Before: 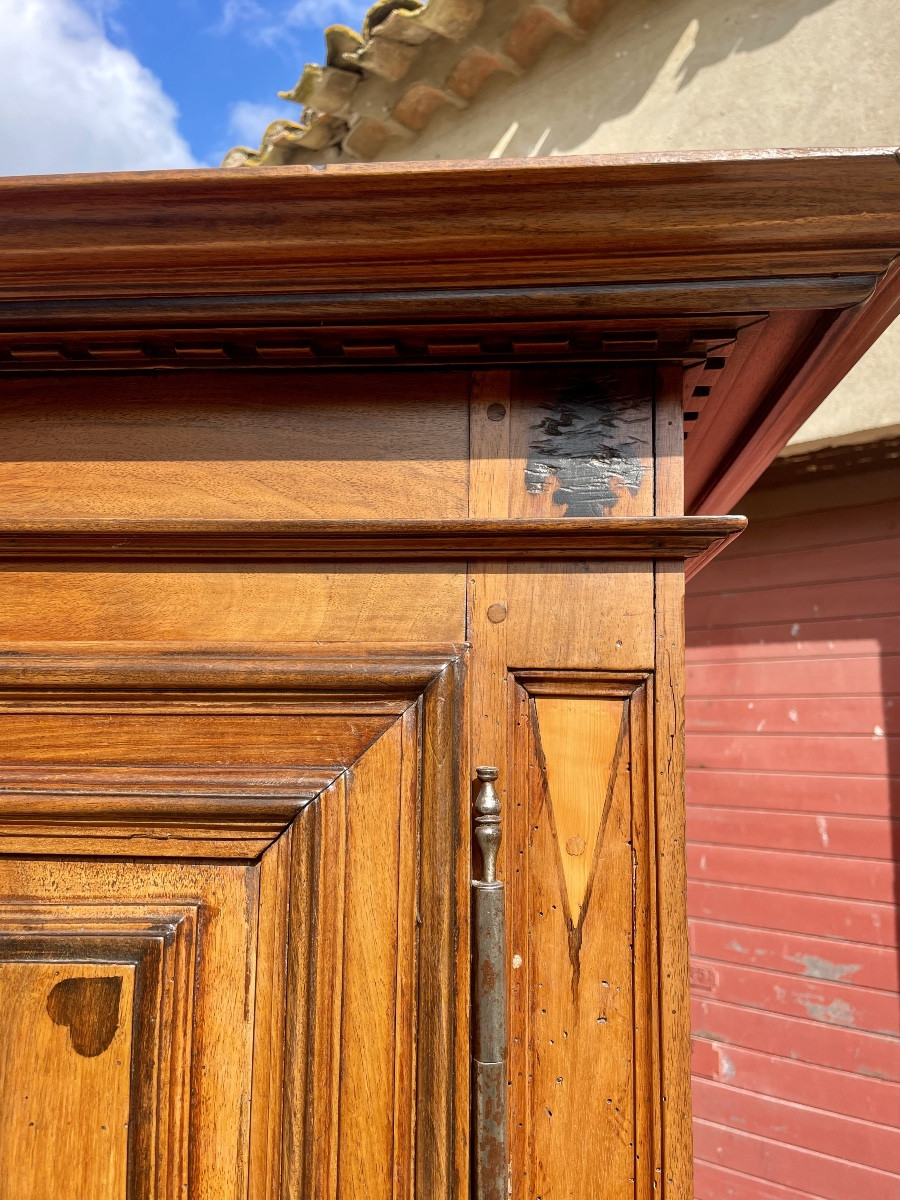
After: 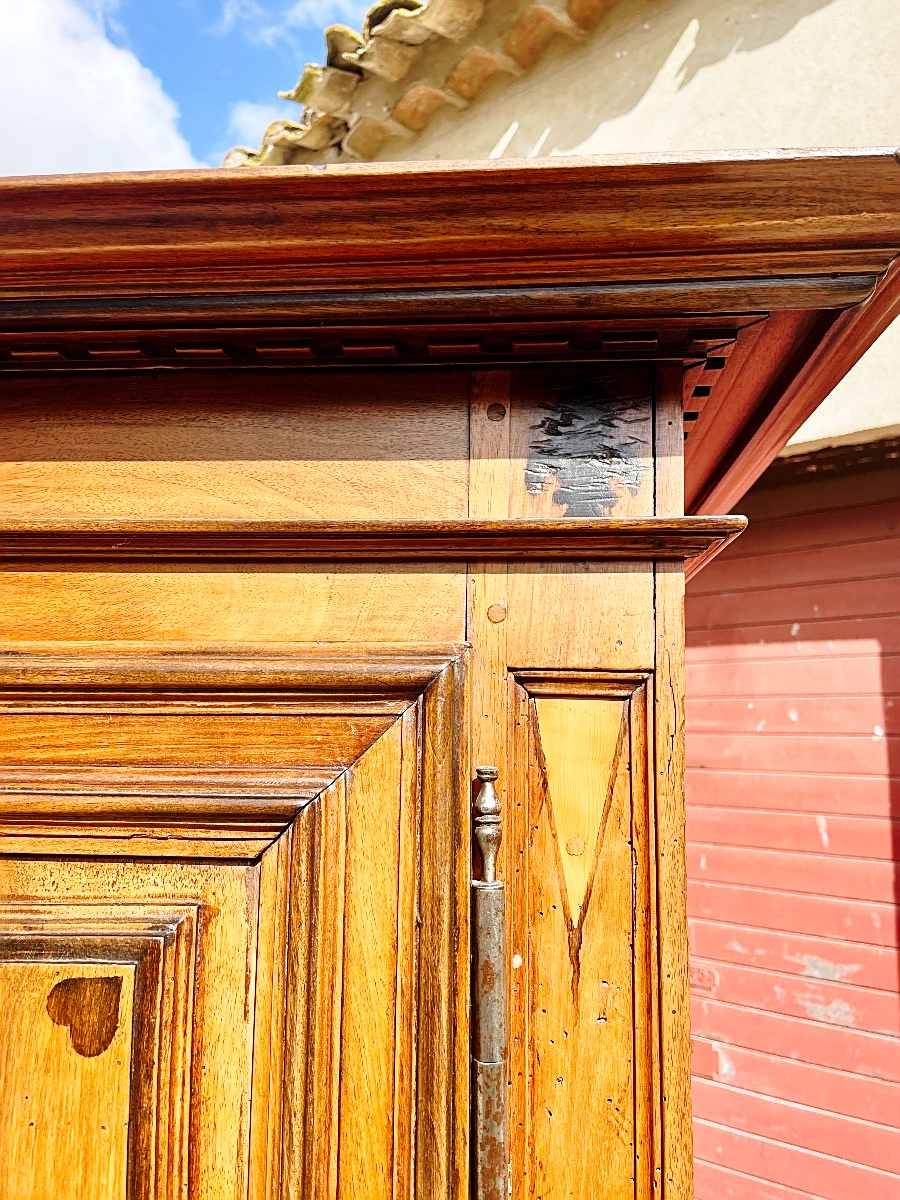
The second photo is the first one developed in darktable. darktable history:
sharpen: on, module defaults
base curve: curves: ch0 [(0, 0) (0.028, 0.03) (0.121, 0.232) (0.46, 0.748) (0.859, 0.968) (1, 1)], preserve colors none
tone equalizer: edges refinement/feathering 500, mask exposure compensation -1.57 EV, preserve details guided filter
